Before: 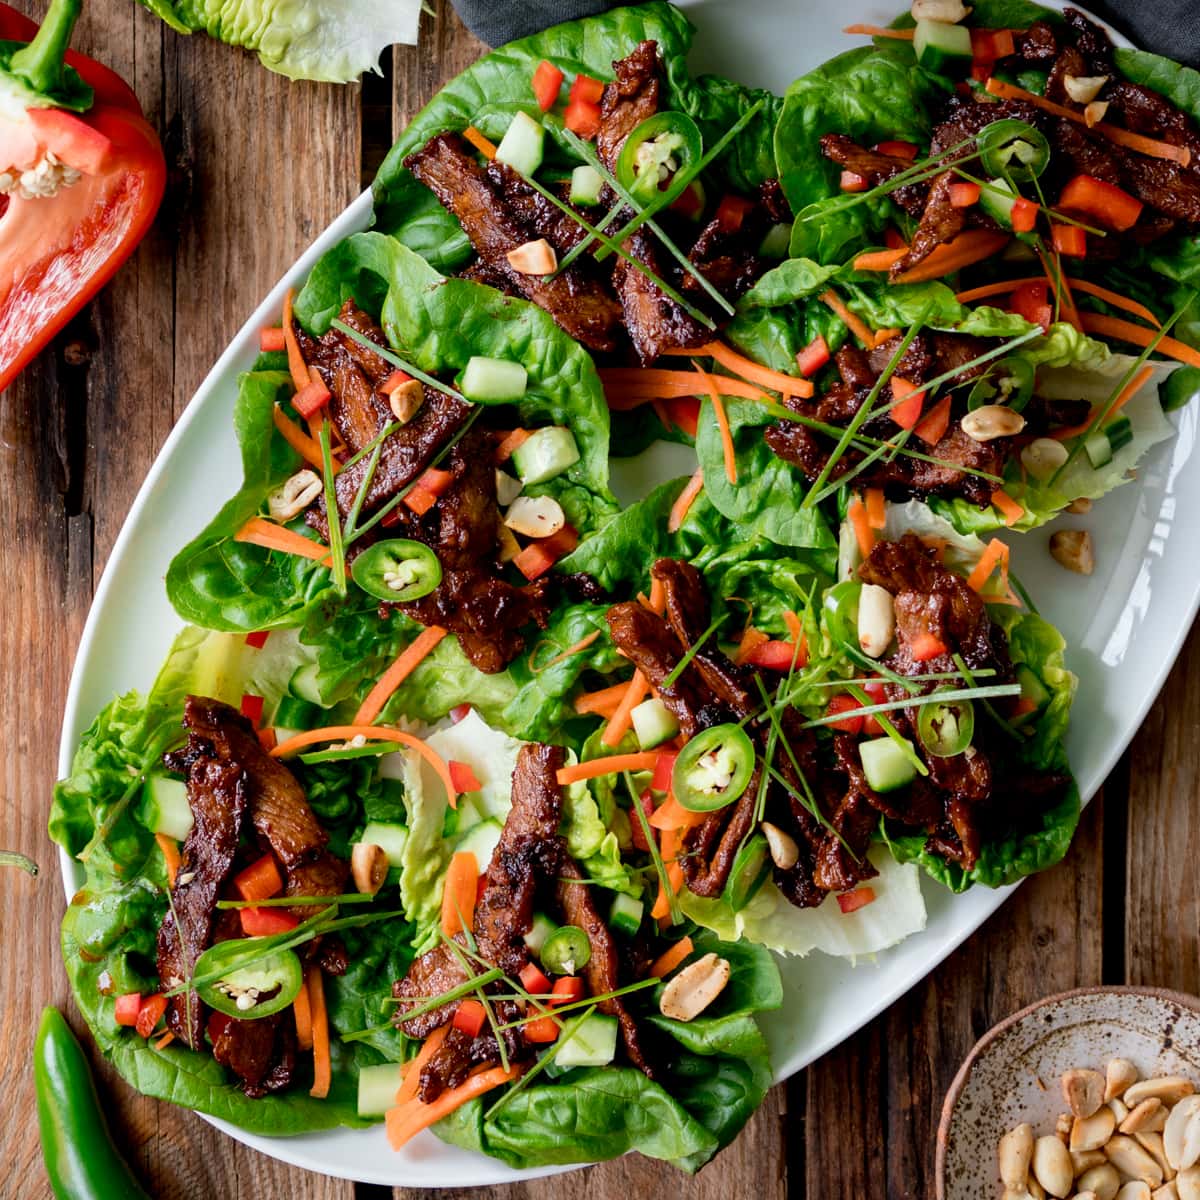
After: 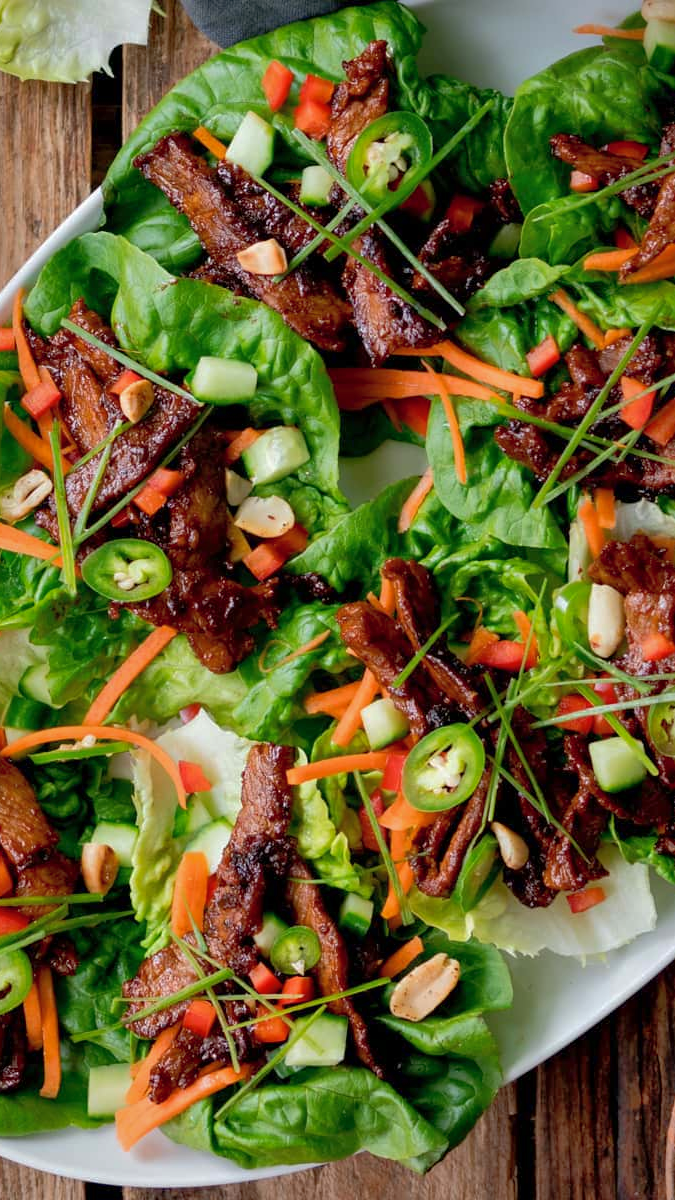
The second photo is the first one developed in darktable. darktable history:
crop and rotate: left 22.516%, right 21.234%
shadows and highlights: on, module defaults
